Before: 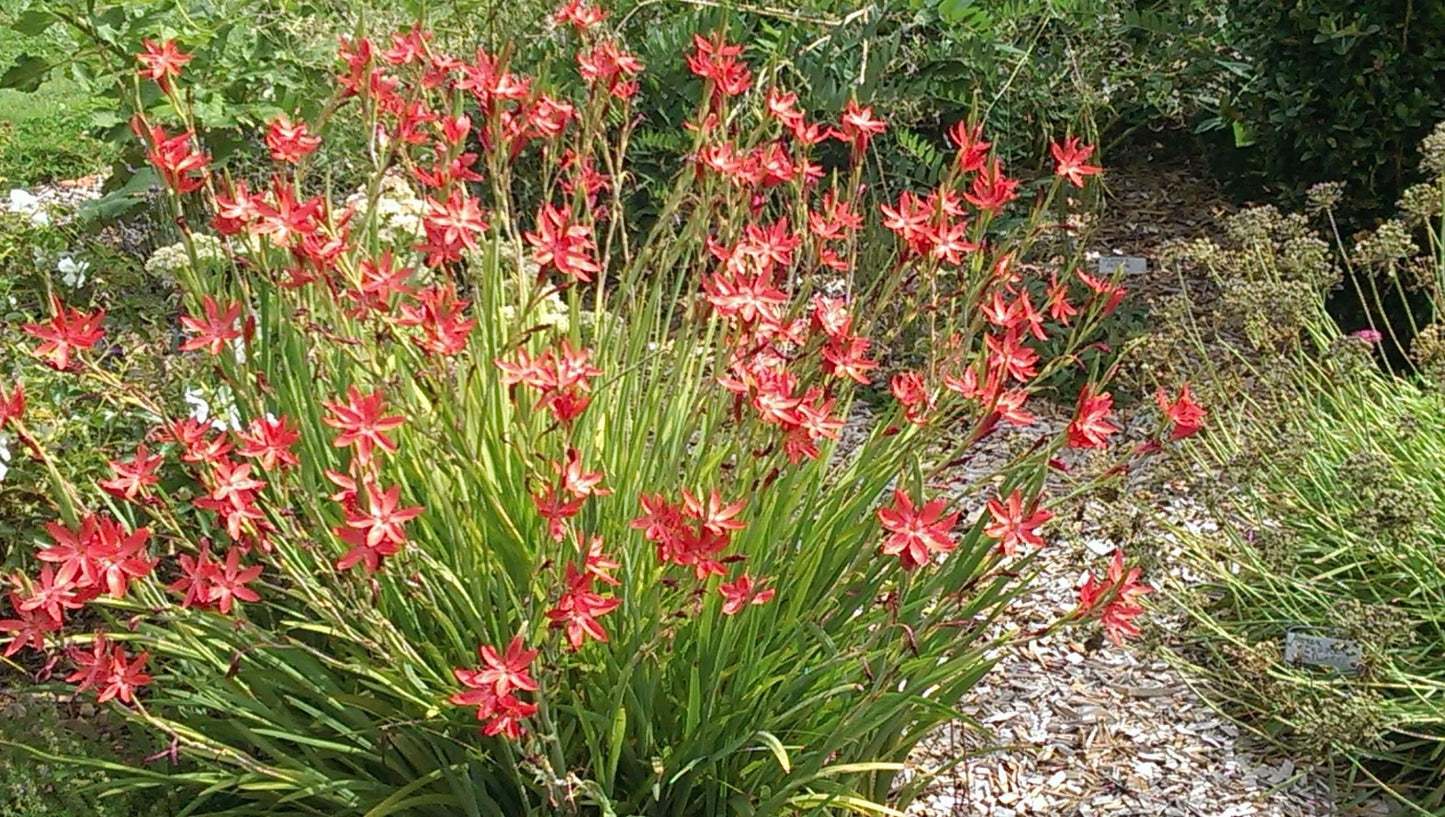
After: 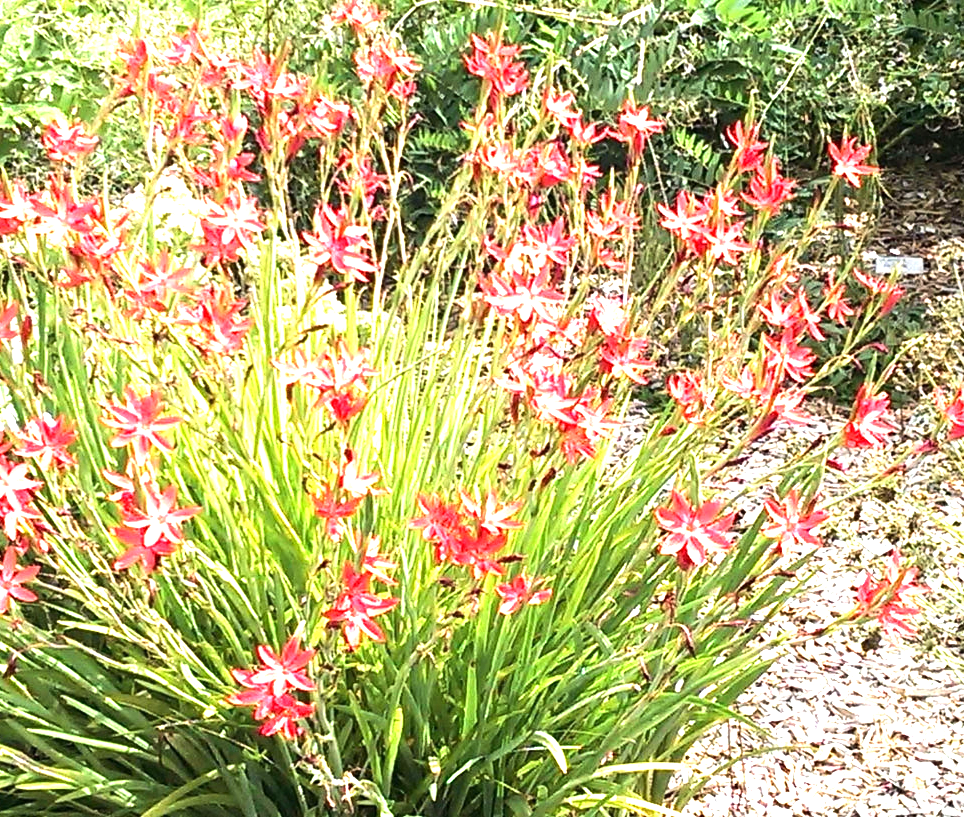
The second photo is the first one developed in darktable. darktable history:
crop and rotate: left 15.446%, right 17.836%
exposure: black level correction 0.001, exposure 1.129 EV, compensate exposure bias true, compensate highlight preservation false
tone equalizer: -8 EV -0.75 EV, -7 EV -0.7 EV, -6 EV -0.6 EV, -5 EV -0.4 EV, -3 EV 0.4 EV, -2 EV 0.6 EV, -1 EV 0.7 EV, +0 EV 0.75 EV, edges refinement/feathering 500, mask exposure compensation -1.57 EV, preserve details no
